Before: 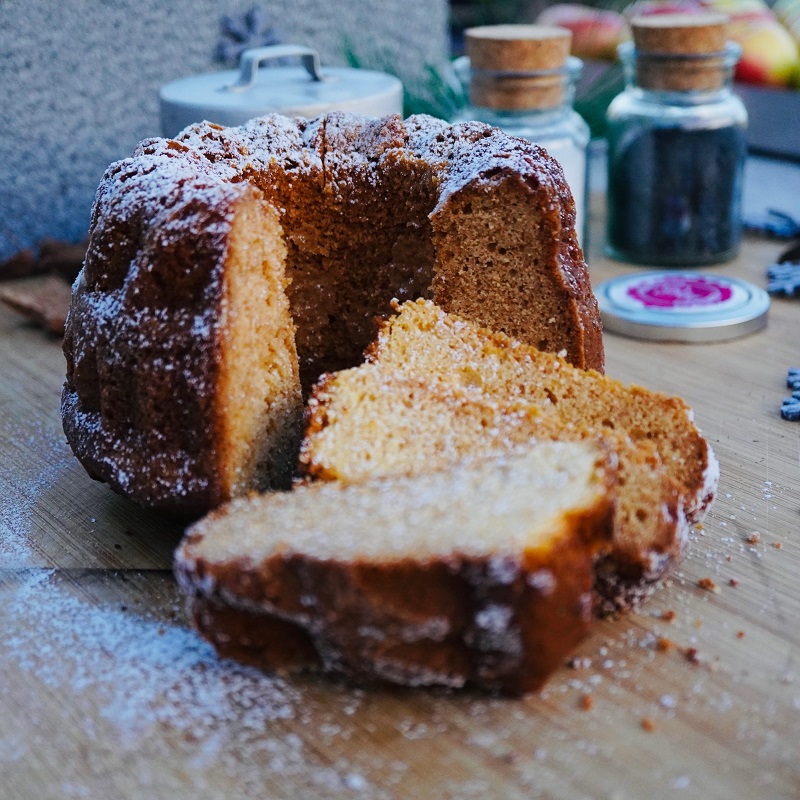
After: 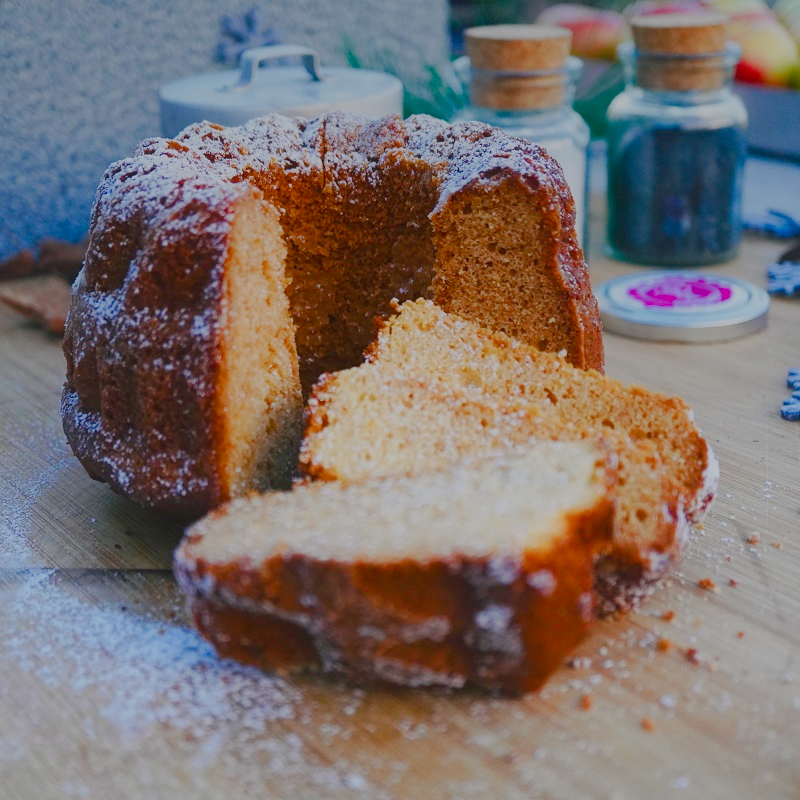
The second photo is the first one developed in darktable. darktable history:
graduated density: on, module defaults
contrast equalizer: octaves 7, y [[0.6 ×6], [0.55 ×6], [0 ×6], [0 ×6], [0 ×6]], mix -0.2
color balance rgb: shadows lift › chroma 1%, shadows lift › hue 113°, highlights gain › chroma 0.2%, highlights gain › hue 333°, perceptual saturation grading › global saturation 20%, perceptual saturation grading › highlights -50%, perceptual saturation grading › shadows 25%, contrast -30%
color correction: highlights b* 3
exposure: black level correction 0, exposure 0.5 EV, compensate highlight preservation false
